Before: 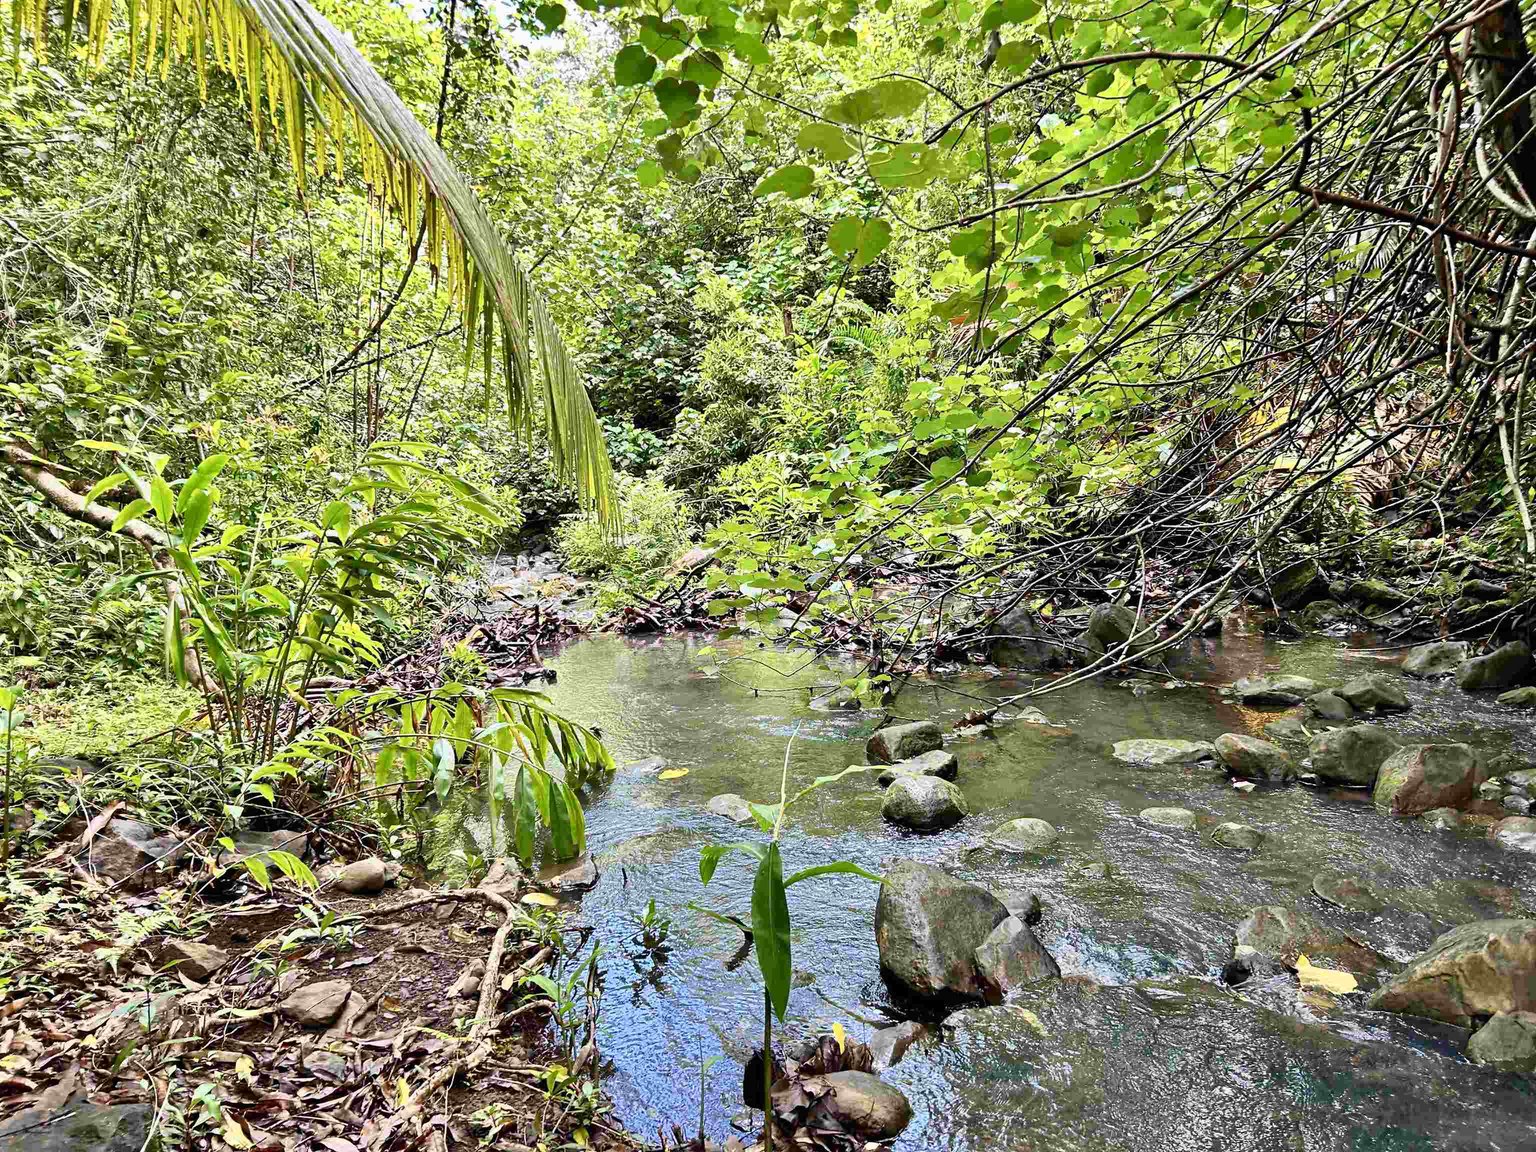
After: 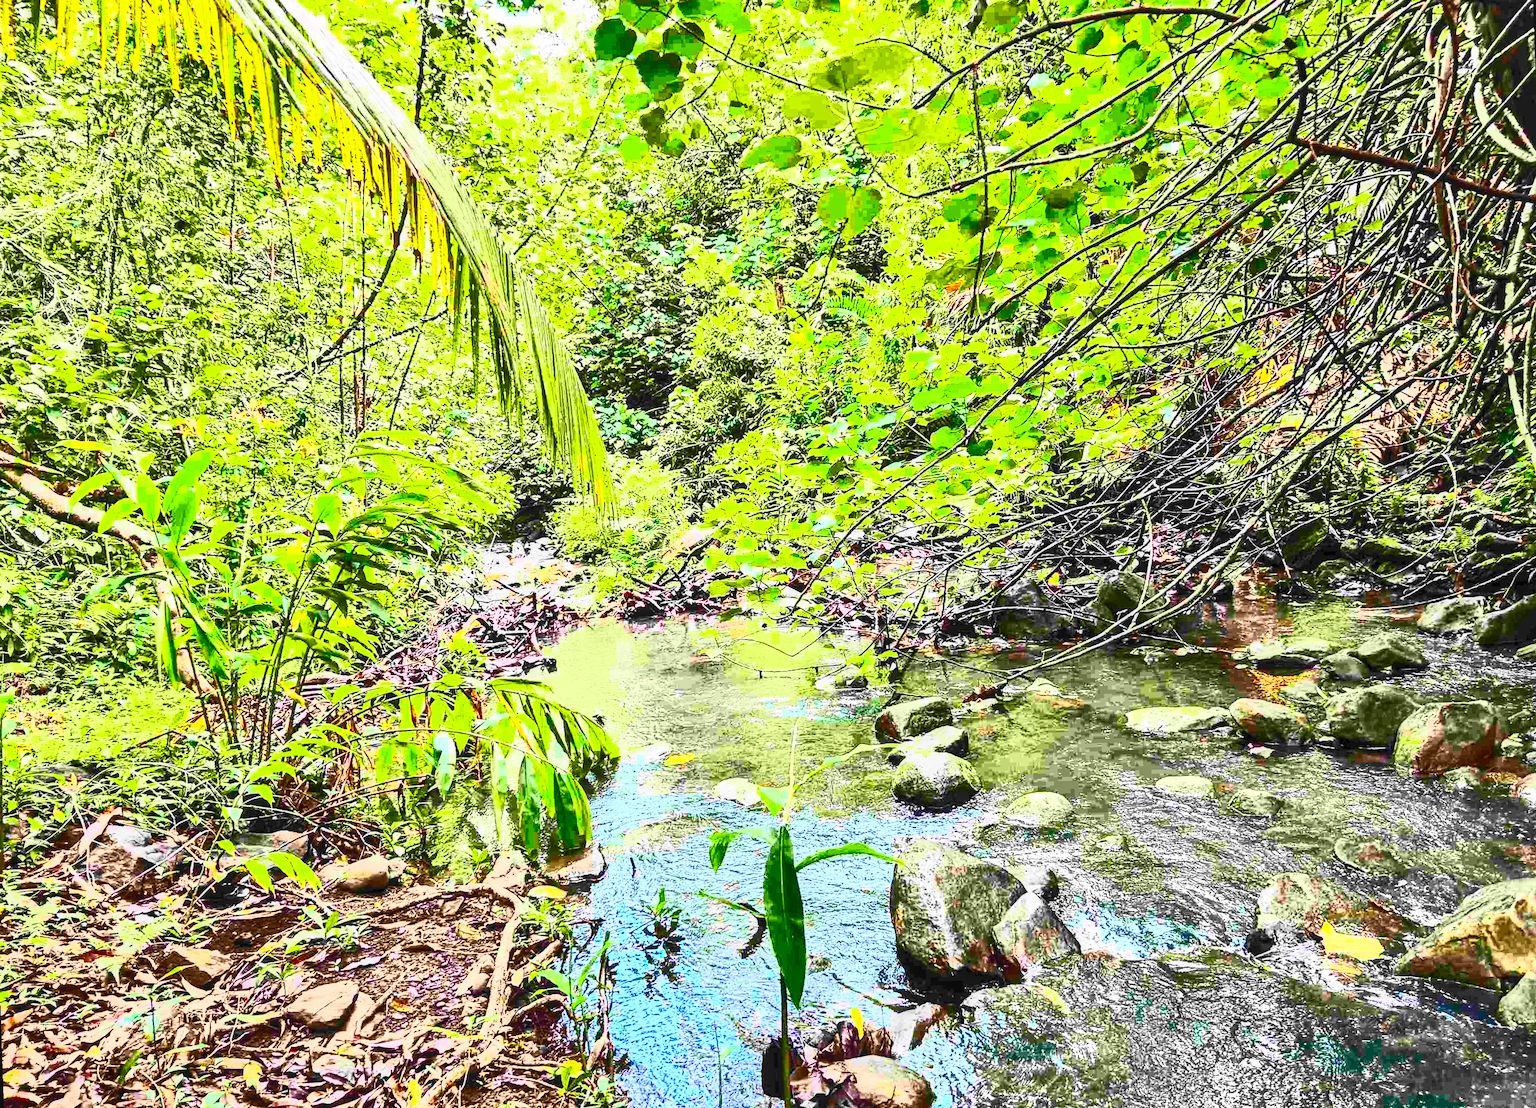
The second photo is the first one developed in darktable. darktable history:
contrast brightness saturation: contrast 0.83, brightness 0.59, saturation 0.59
rotate and perspective: rotation -2°, crop left 0.022, crop right 0.978, crop top 0.049, crop bottom 0.951
local contrast: on, module defaults
